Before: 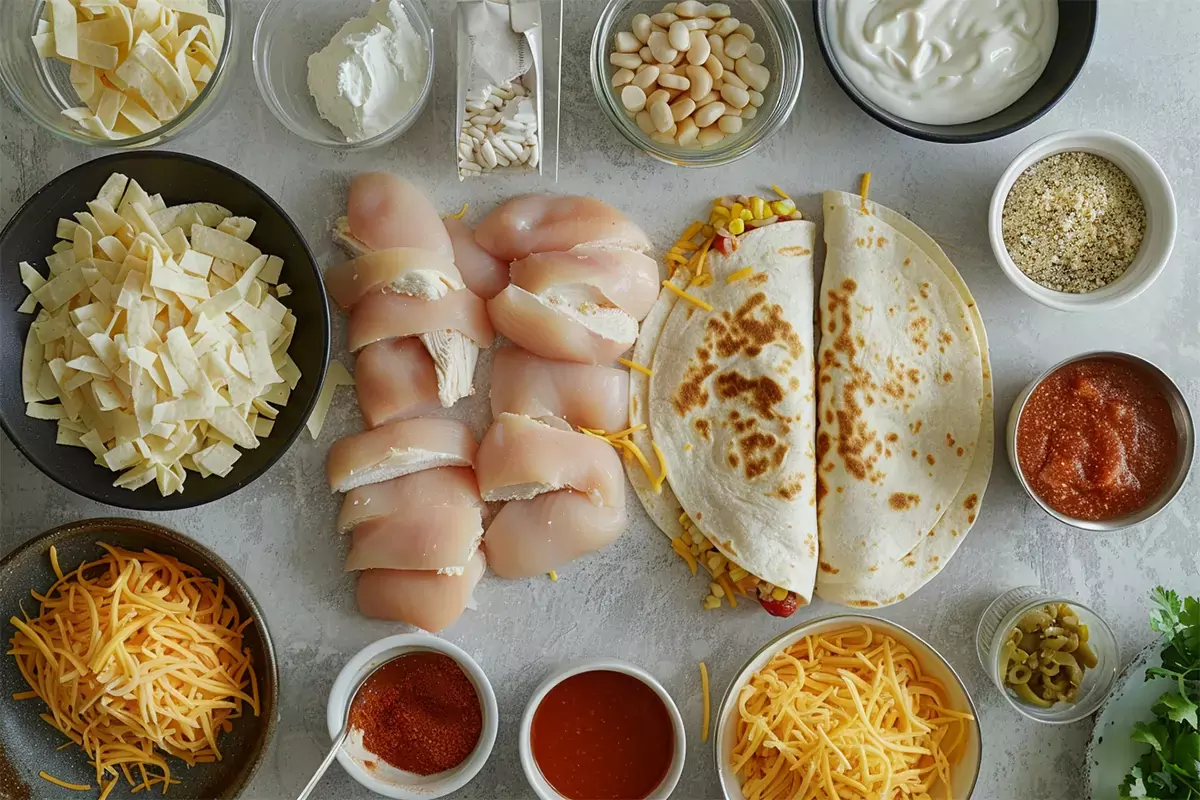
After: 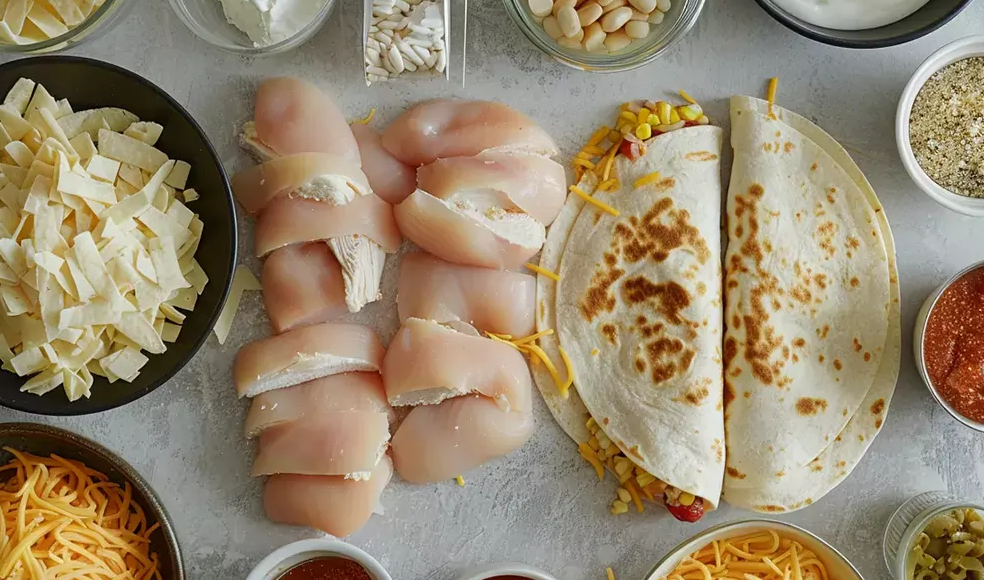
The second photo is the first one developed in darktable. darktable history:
crop: left 7.817%, top 11.961%, right 10.156%, bottom 15.469%
